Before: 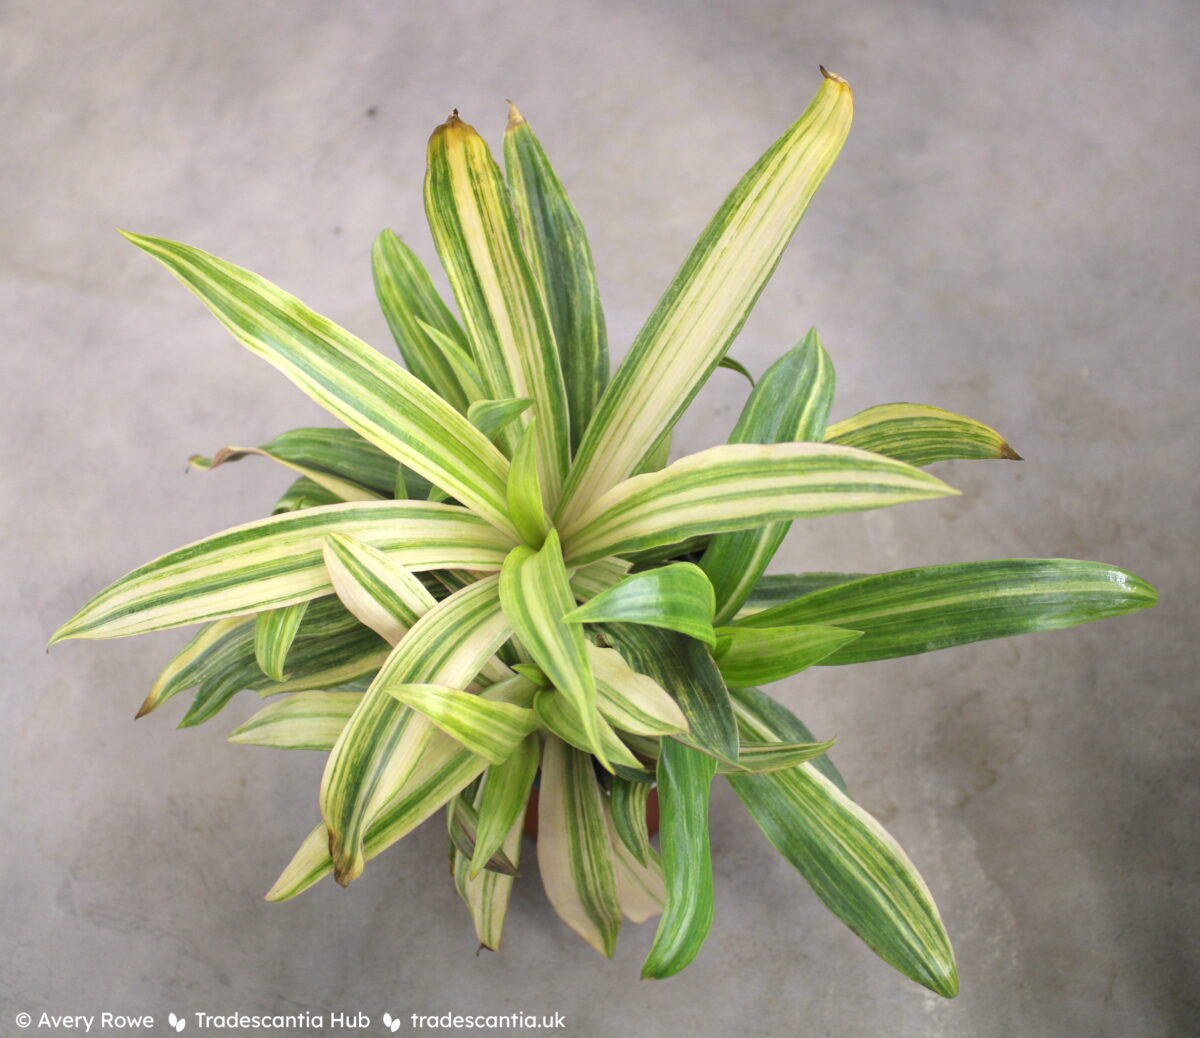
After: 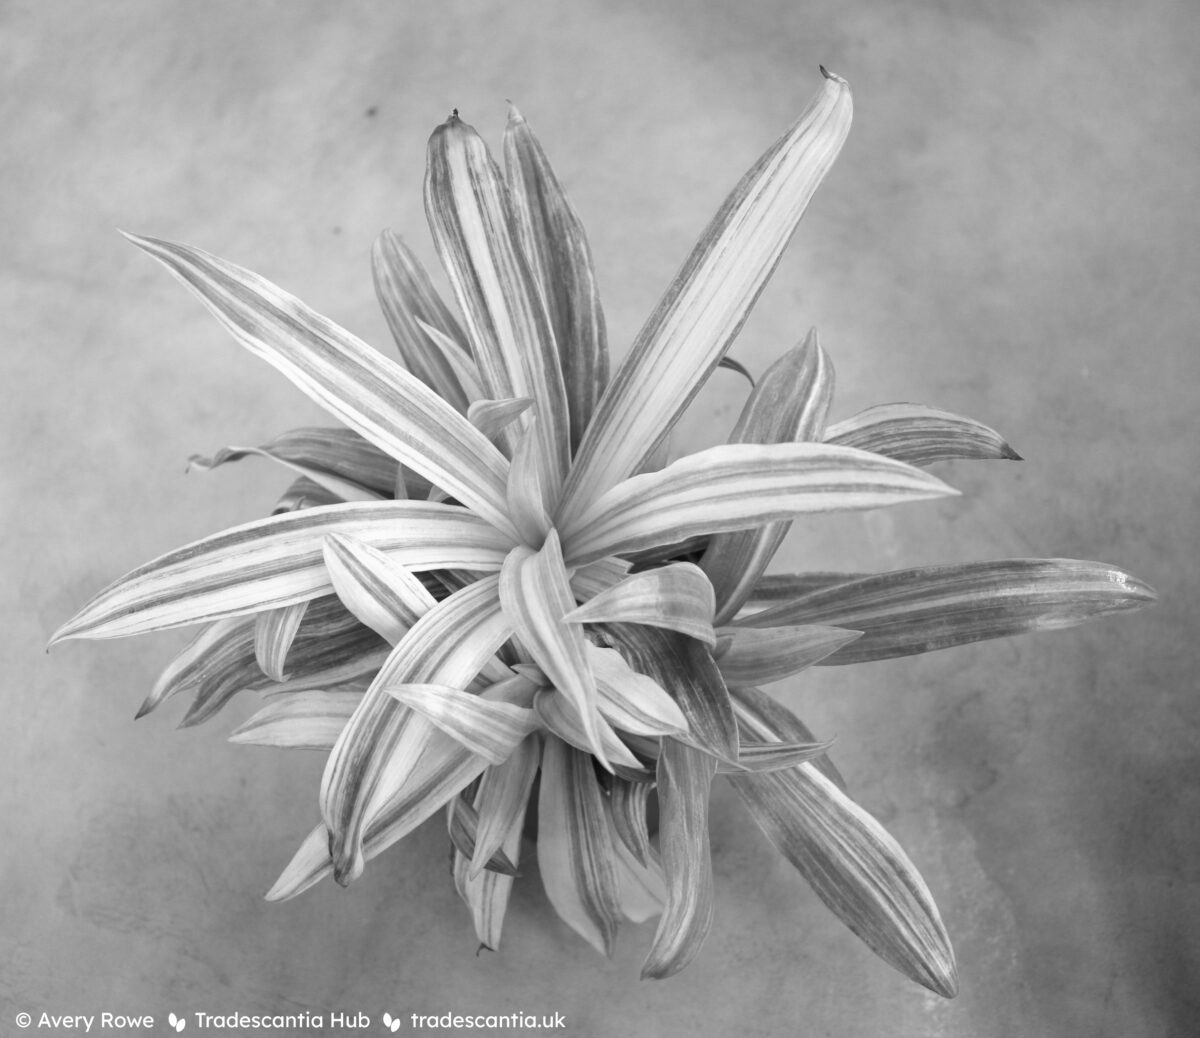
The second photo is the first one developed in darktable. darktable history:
monochrome: on, module defaults
